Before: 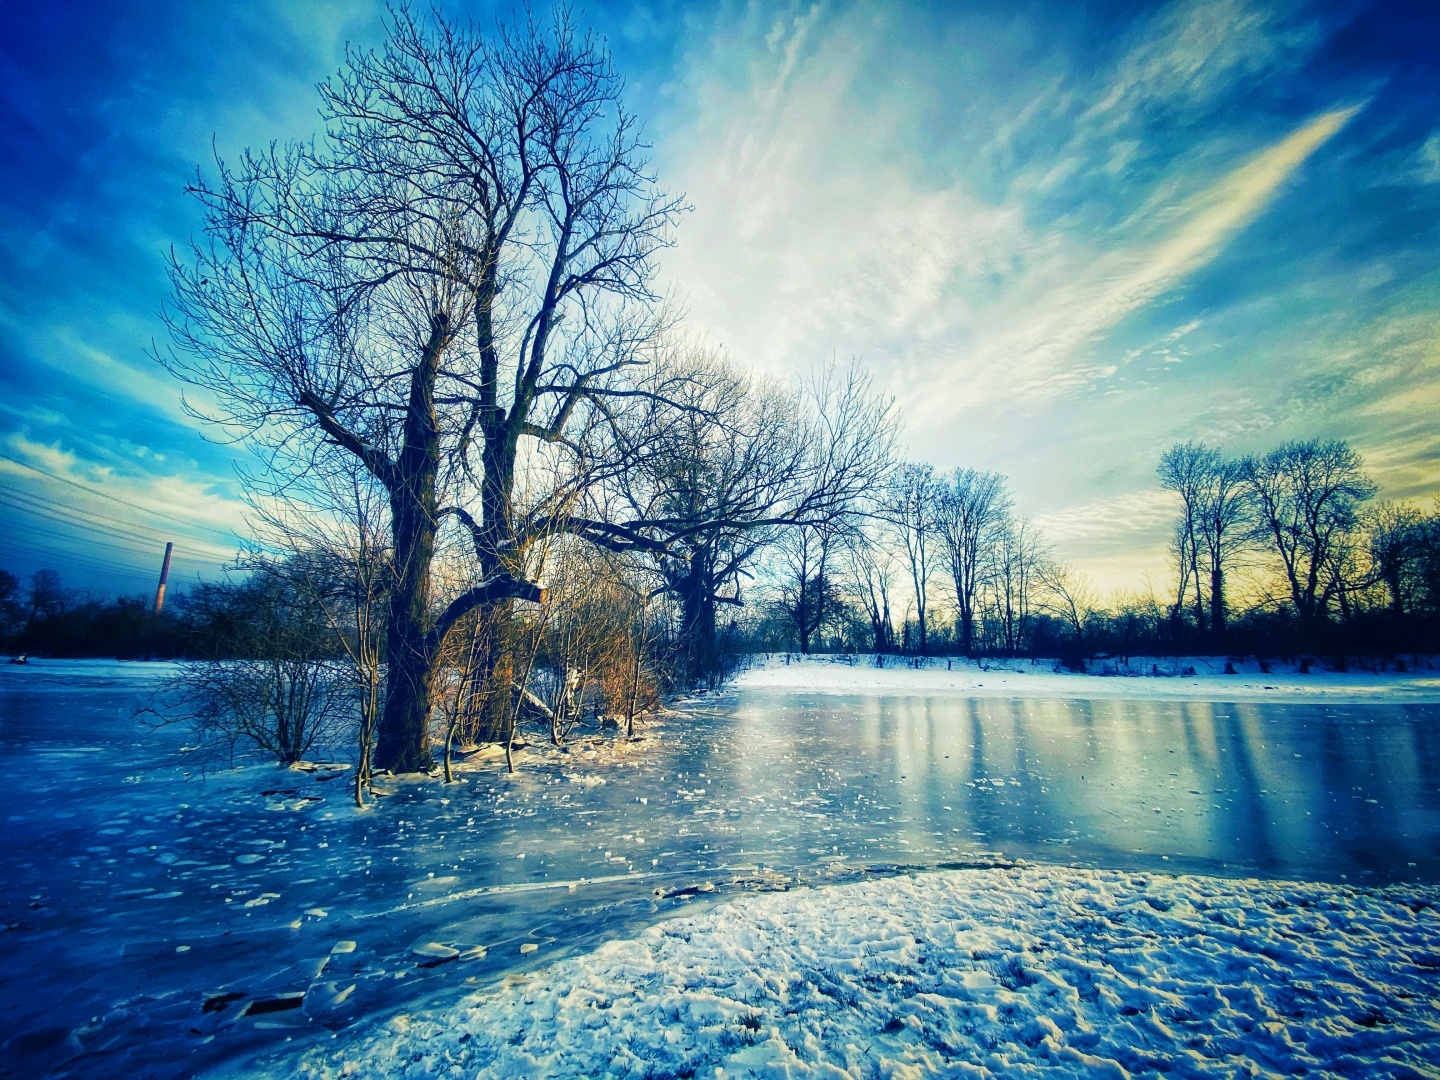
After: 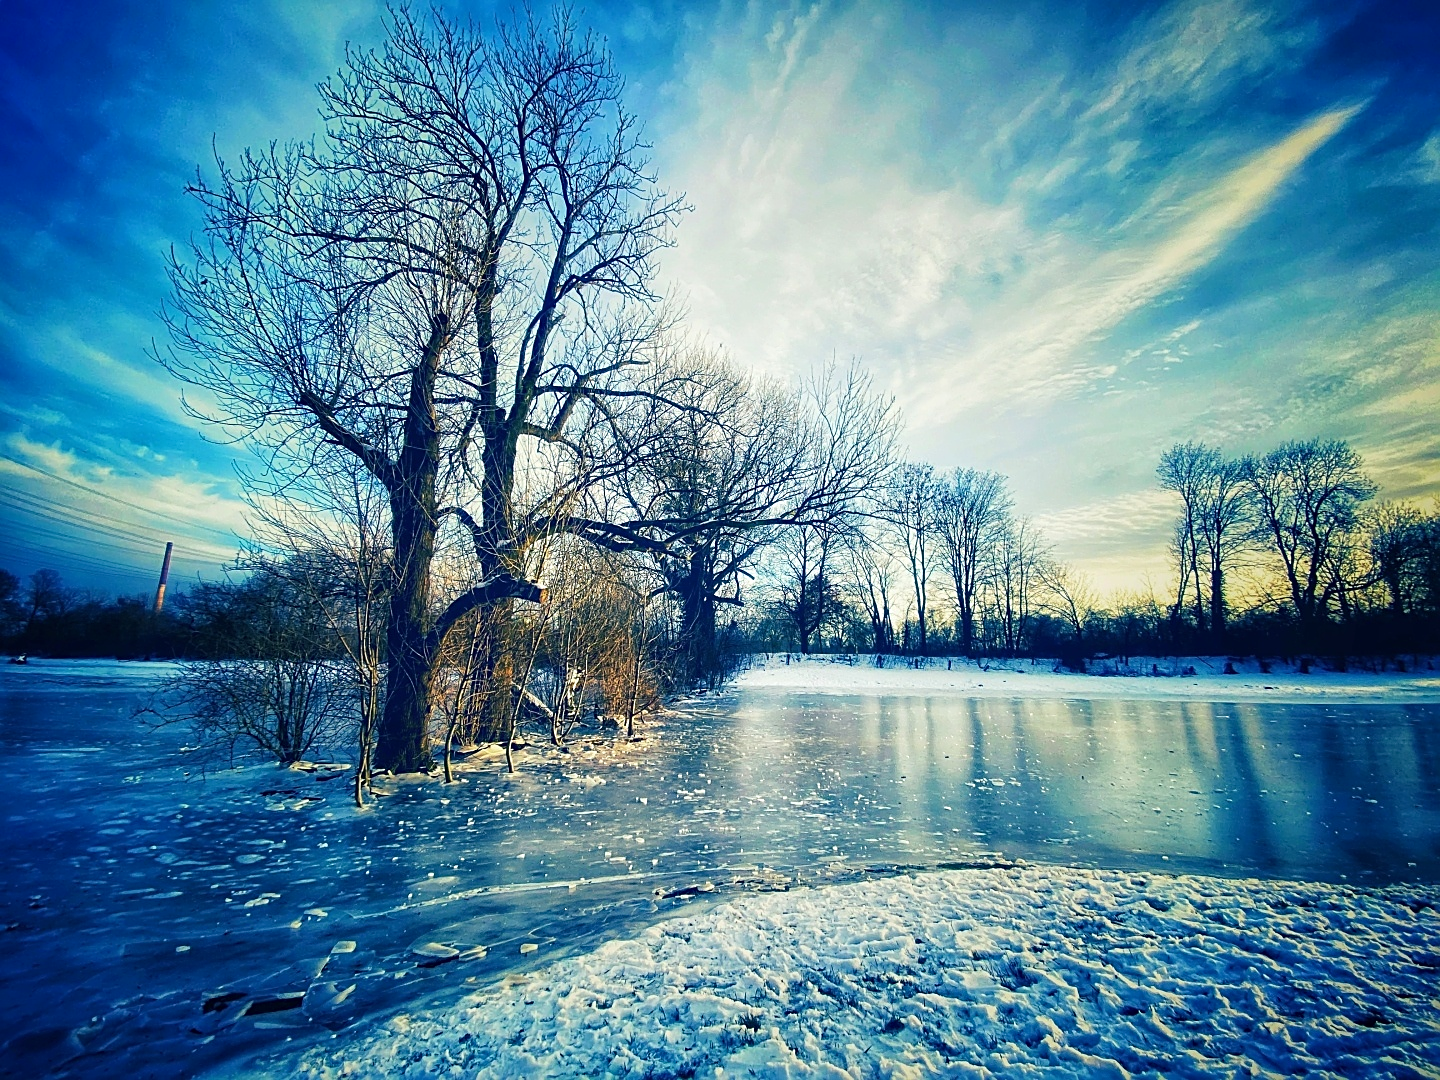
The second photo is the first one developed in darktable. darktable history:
sharpen: on, module defaults
contrast brightness saturation: contrast 0.051
